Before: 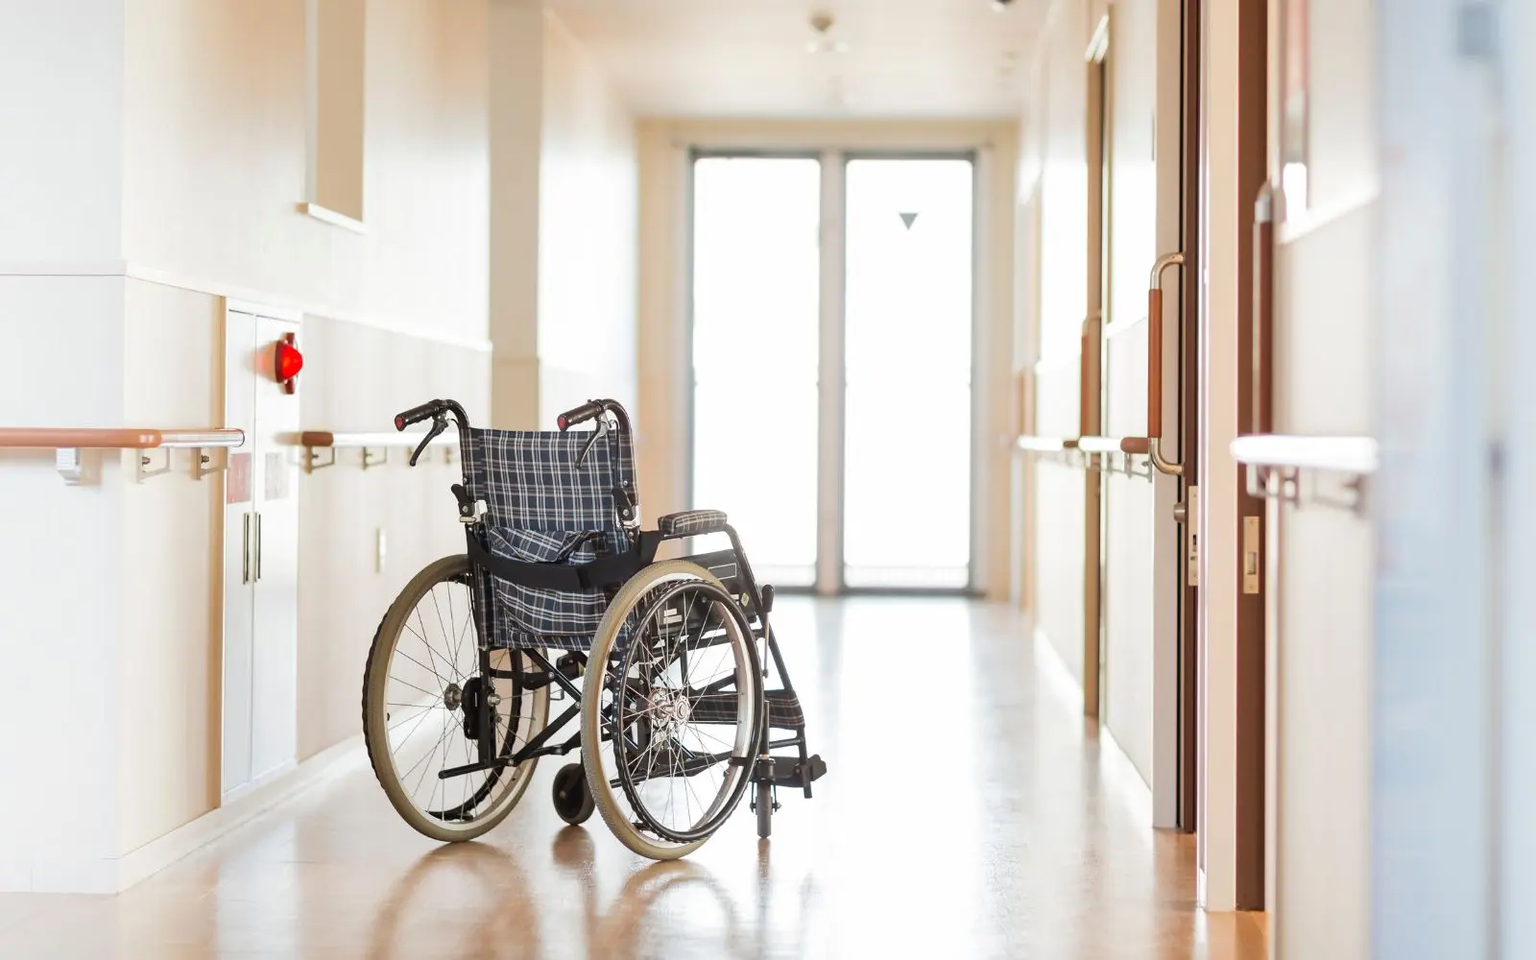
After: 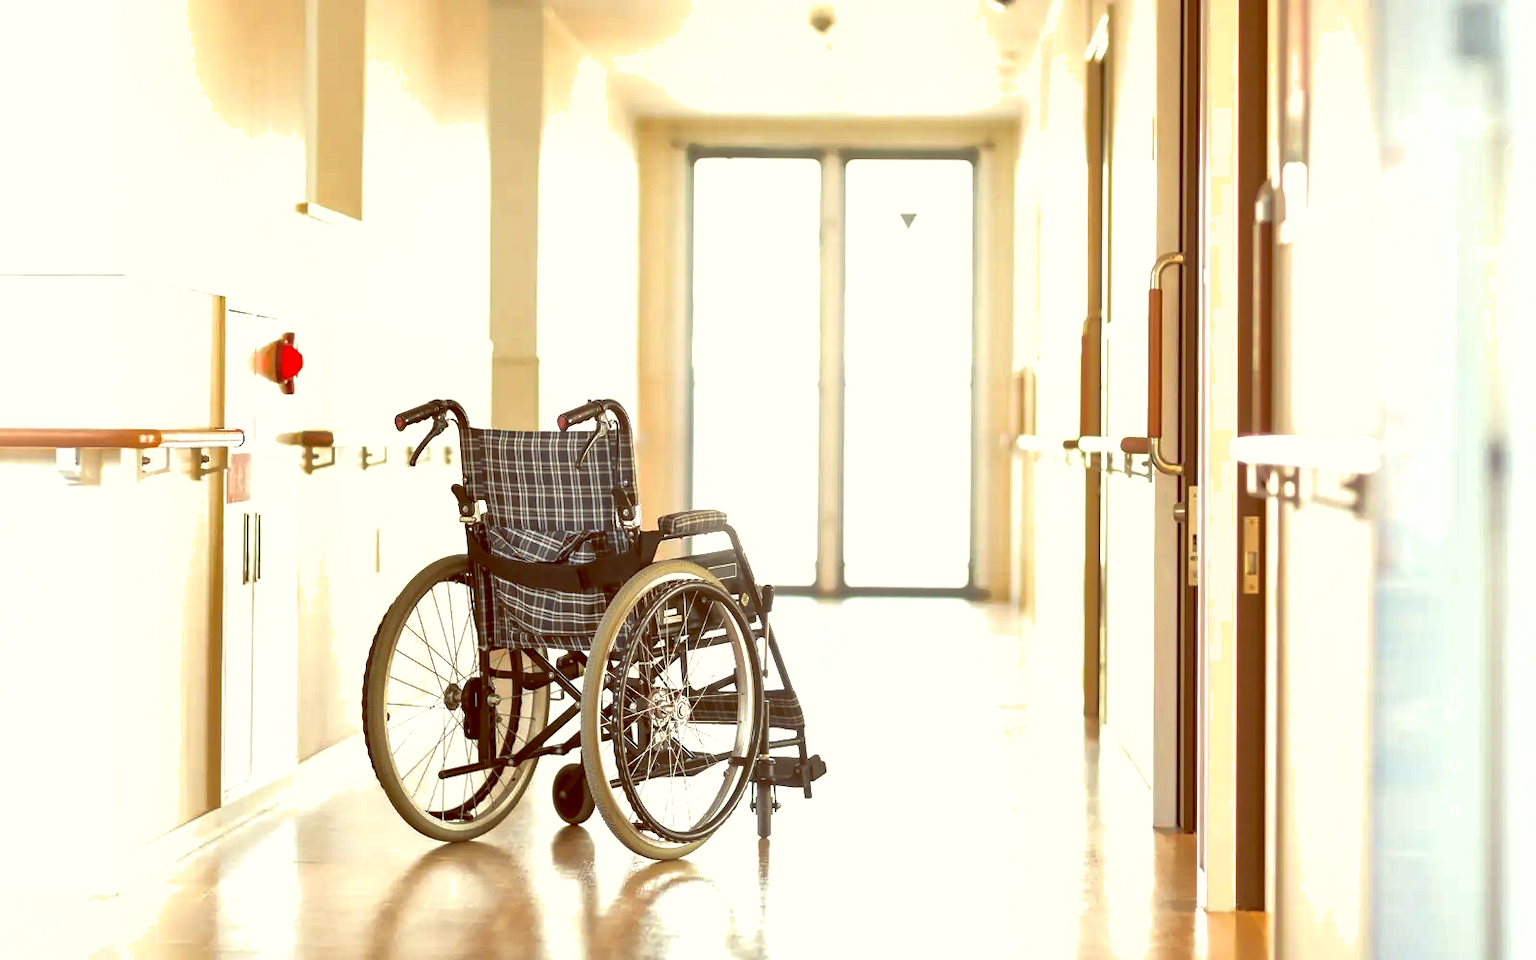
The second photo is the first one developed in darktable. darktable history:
shadows and highlights: on, module defaults
tone equalizer: -8 EV -0.75 EV, -7 EV -0.7 EV, -6 EV -0.6 EV, -5 EV -0.4 EV, -3 EV 0.4 EV, -2 EV 0.6 EV, -1 EV 0.7 EV, +0 EV 0.75 EV, edges refinement/feathering 500, mask exposure compensation -1.57 EV, preserve details no
color balance: lift [1.001, 1.007, 1, 0.993], gamma [1.023, 1.026, 1.01, 0.974], gain [0.964, 1.059, 1.073, 0.927]
